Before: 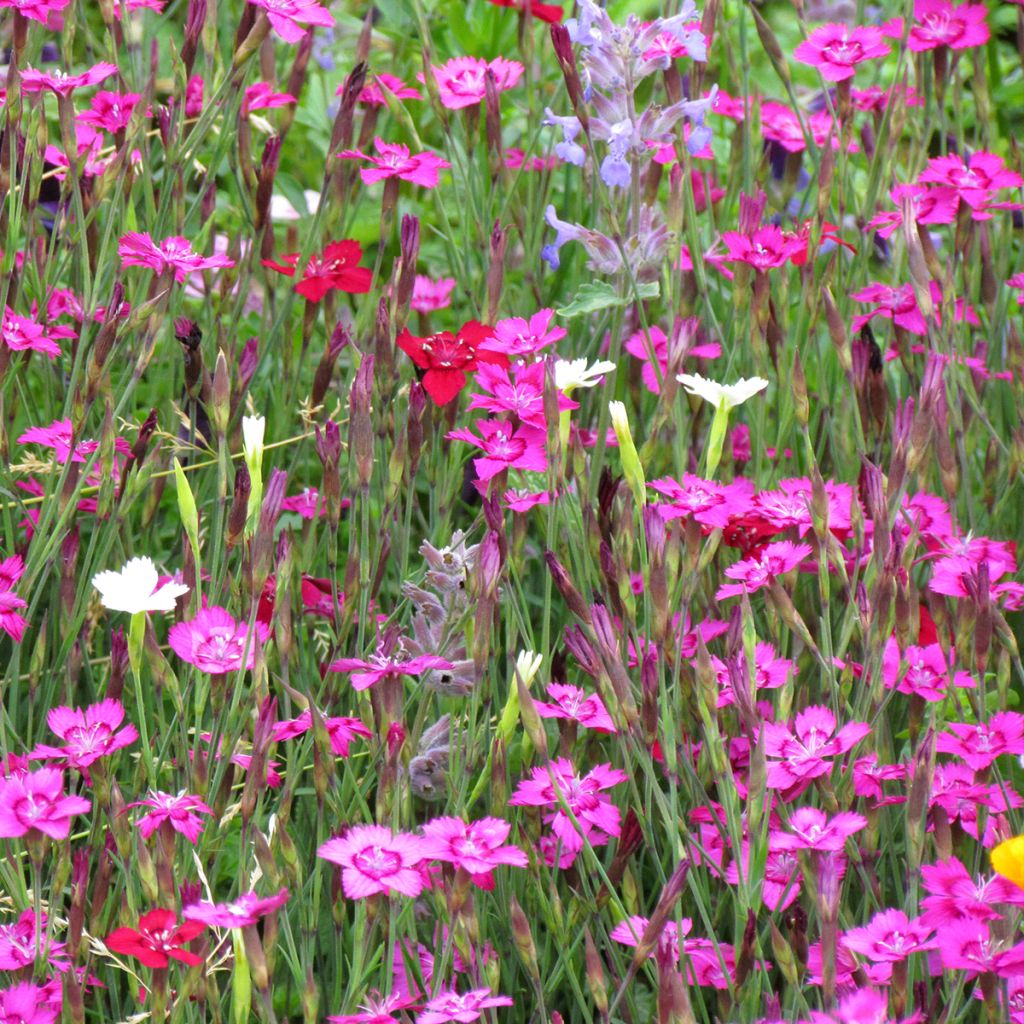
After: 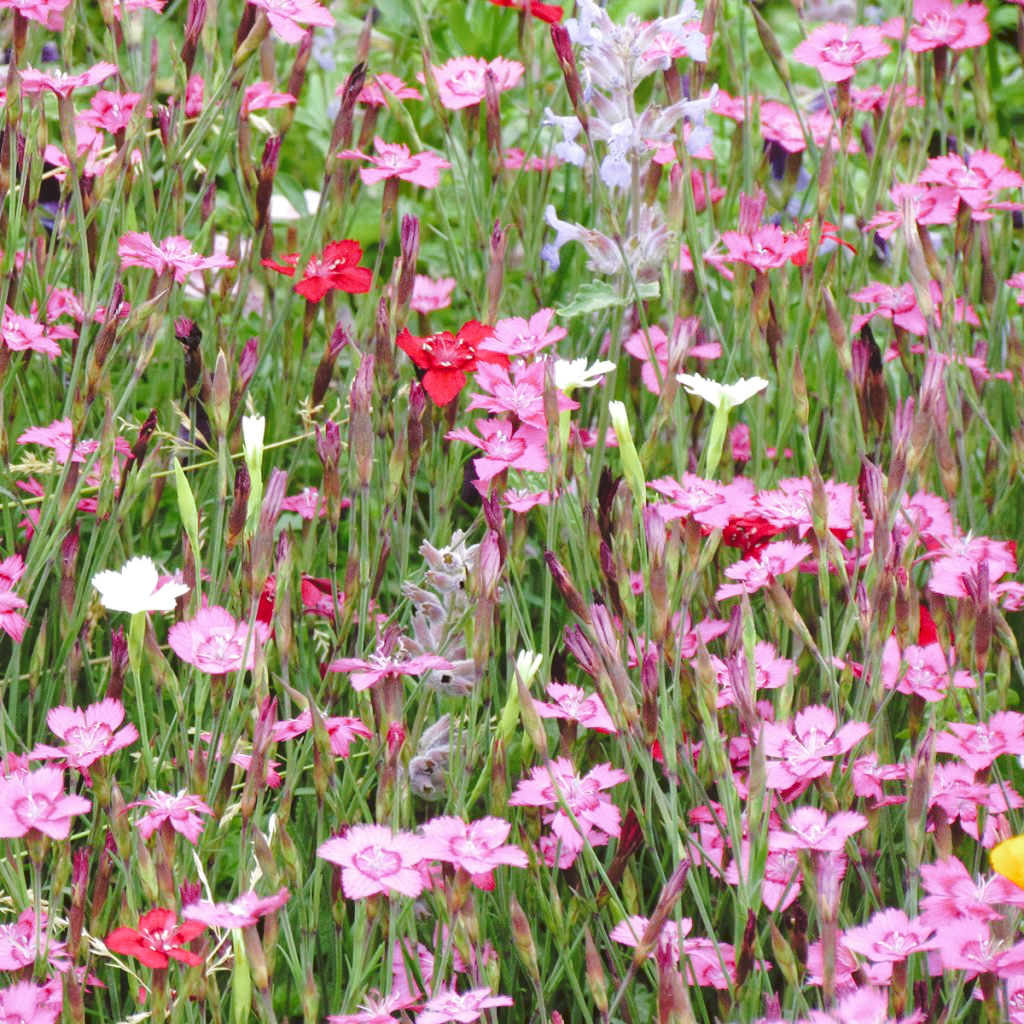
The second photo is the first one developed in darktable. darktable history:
tone curve: curves: ch0 [(0, 0) (0.003, 0.112) (0.011, 0.115) (0.025, 0.111) (0.044, 0.114) (0.069, 0.126) (0.1, 0.144) (0.136, 0.164) (0.177, 0.196) (0.224, 0.249) (0.277, 0.316) (0.335, 0.401) (0.399, 0.487) (0.468, 0.571) (0.543, 0.647) (0.623, 0.728) (0.709, 0.795) (0.801, 0.866) (0.898, 0.933) (1, 1)], preserve colors none
color look up table: target L [98.13, 91.35, 84.81, 74, 74.19, 78.51, 61.7, 56.83, 45.54, 52.75, 32.42, 16.88, 200.74, 102.65, 86.83, 73.1, 63.15, 60.44, 56.09, 56.05, 51.85, 47.94, 45.02, 39.12, 29.56, 28.73, 21.31, 2.647, 80.98, 84.94, 73.9, 62.7, 61.37, 61.85, 61.16, 68.45, 62.68, 37.96, 37.43, 39.03, 26, 30.87, 24.81, 2.292, 89.22, 71.1, 51.79, 48.82, 28.05], target a [-22.16, -21.8, -42.84, -32.13, -50.79, -19.83, -52.21, -8.423, -32.56, -8.513, -21.28, -15.99, 0, 0, 5.188, 18.98, 40.13, 24.62, 50.48, 25.35, 52.96, 25.49, 68.78, 57.57, 5.428, 0.707, 33.44, 18.42, 9.568, 19.81, 40.97, 41.31, 8.142, 57.38, 60.48, 14.92, 27.49, 52.67, 14.48, 40.56, 30.01, 22.92, 27.77, 16.37, -28.26, -6.48, -32.29, -7.22, -7.984], target b [35.09, 62.04, 13.23, 31.86, 31.23, 2.811, 52.27, 31.18, 41.8, 6.503, 36.53, 13.38, 0, -0.002, 11.52, 76.38, 54.23, 33.22, 60.07, 15.25, 32, 49.59, 31.48, 57.81, 15.02, 41.78, 36.22, 3.954, -0.615, -18.27, -33.98, 0.35, -12.65, -2.752, -23.53, -42.15, -52.33, -7.62, -30.67, -49.53, -2.602, -61.85, -38.64, -9.201, -19.53, -35.61, 3.942, -29.66, -9.854], num patches 49
